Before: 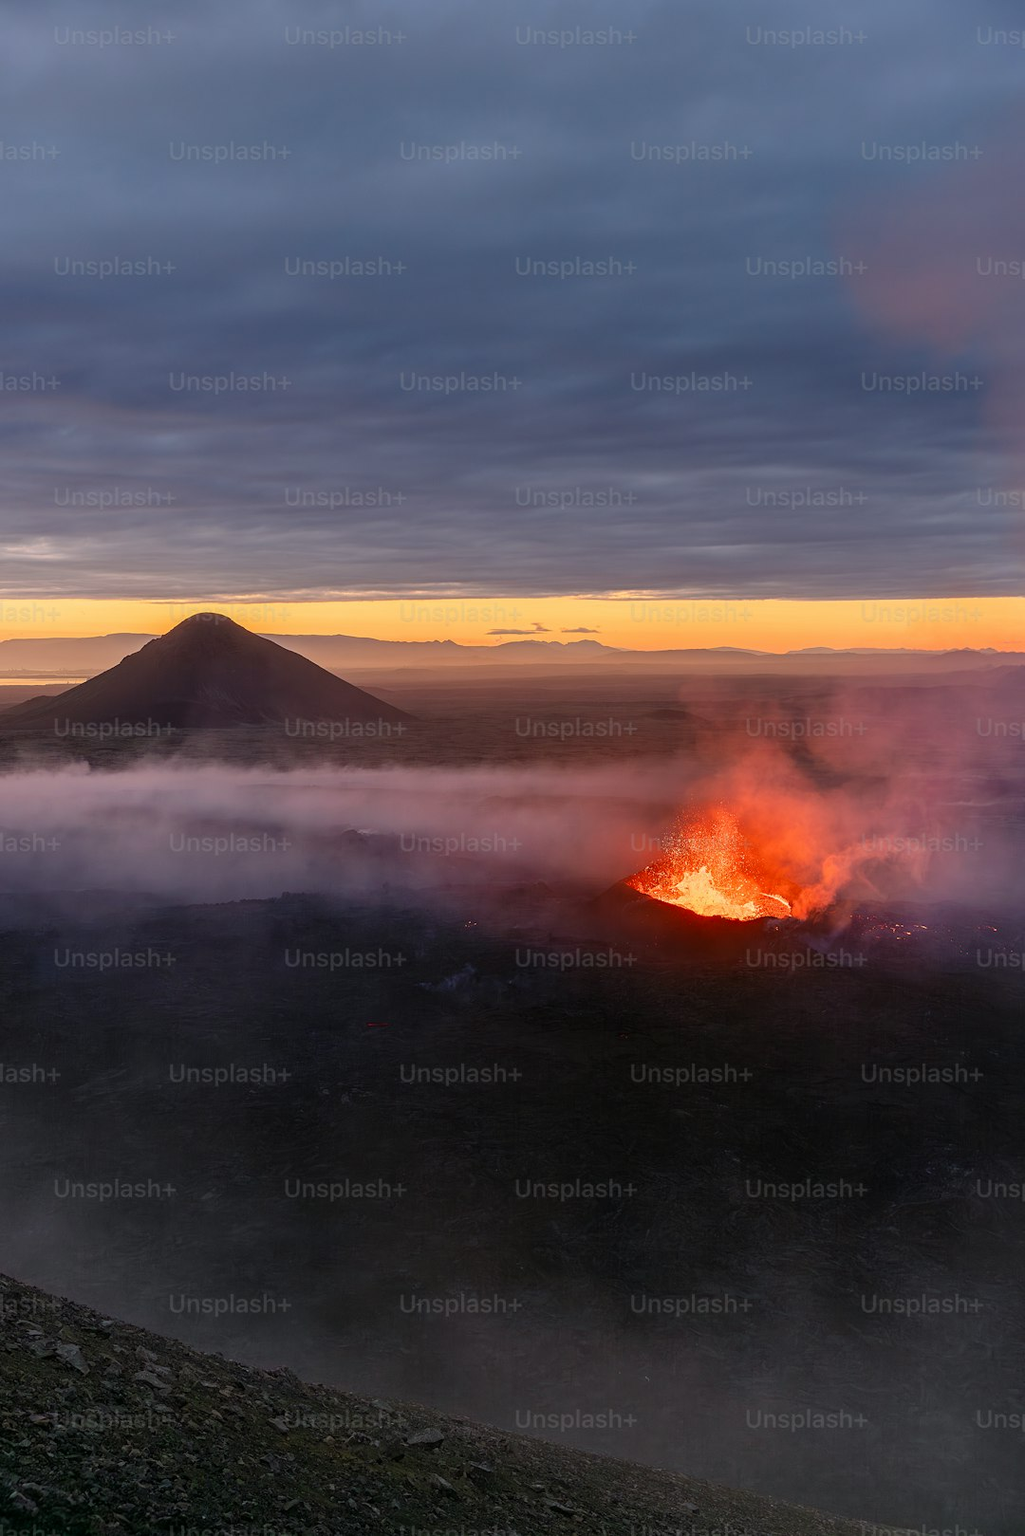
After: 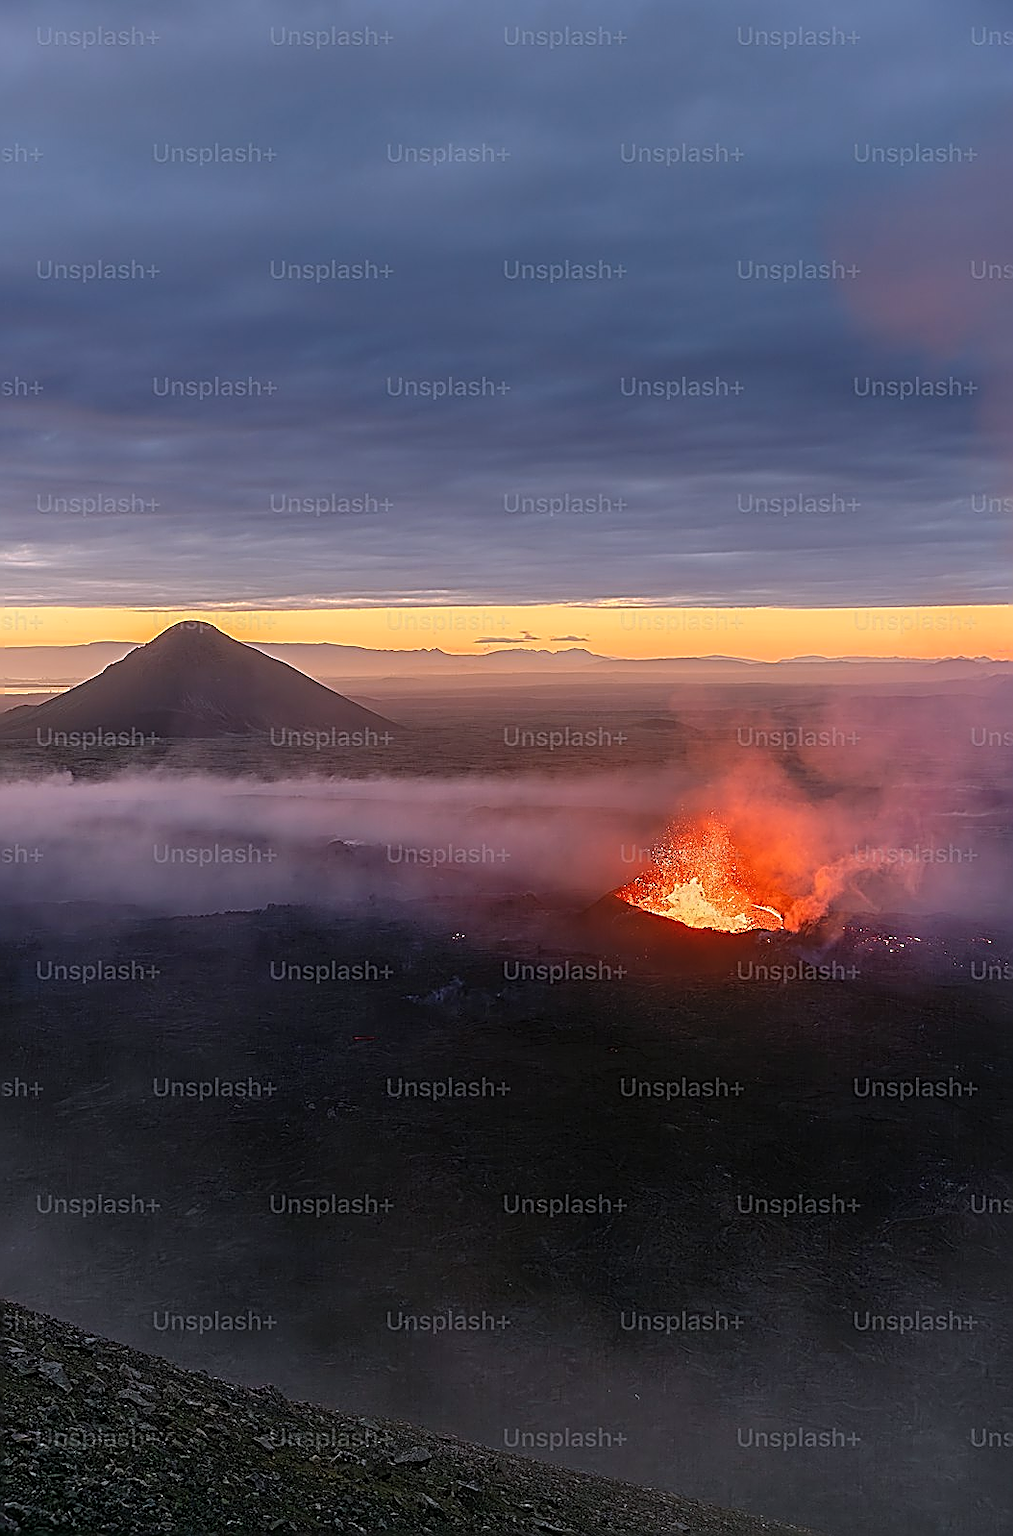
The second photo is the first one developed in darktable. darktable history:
white balance: red 0.984, blue 1.059
crop and rotate: left 1.774%, right 0.633%, bottom 1.28%
bloom: on, module defaults
sharpen: amount 1.861
